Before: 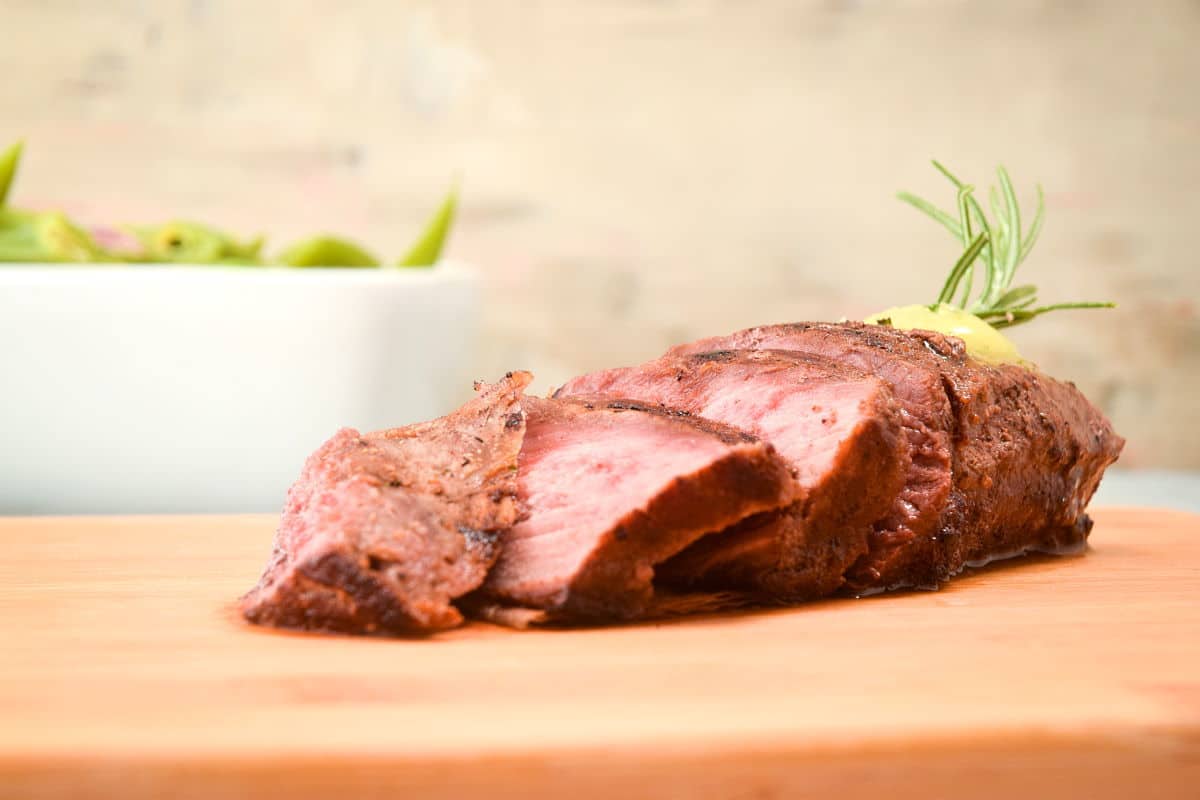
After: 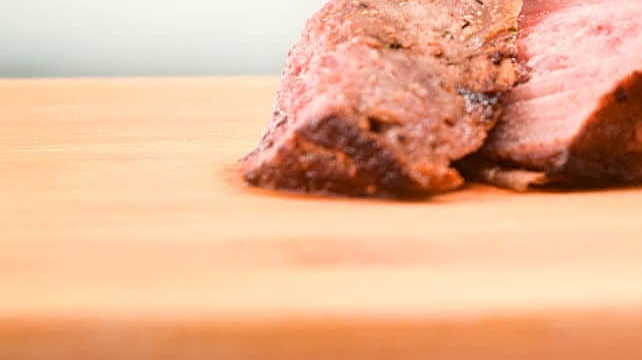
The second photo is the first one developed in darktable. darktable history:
crop and rotate: top 54.779%, right 46.48%, bottom 0.126%
sharpen: on, module defaults
